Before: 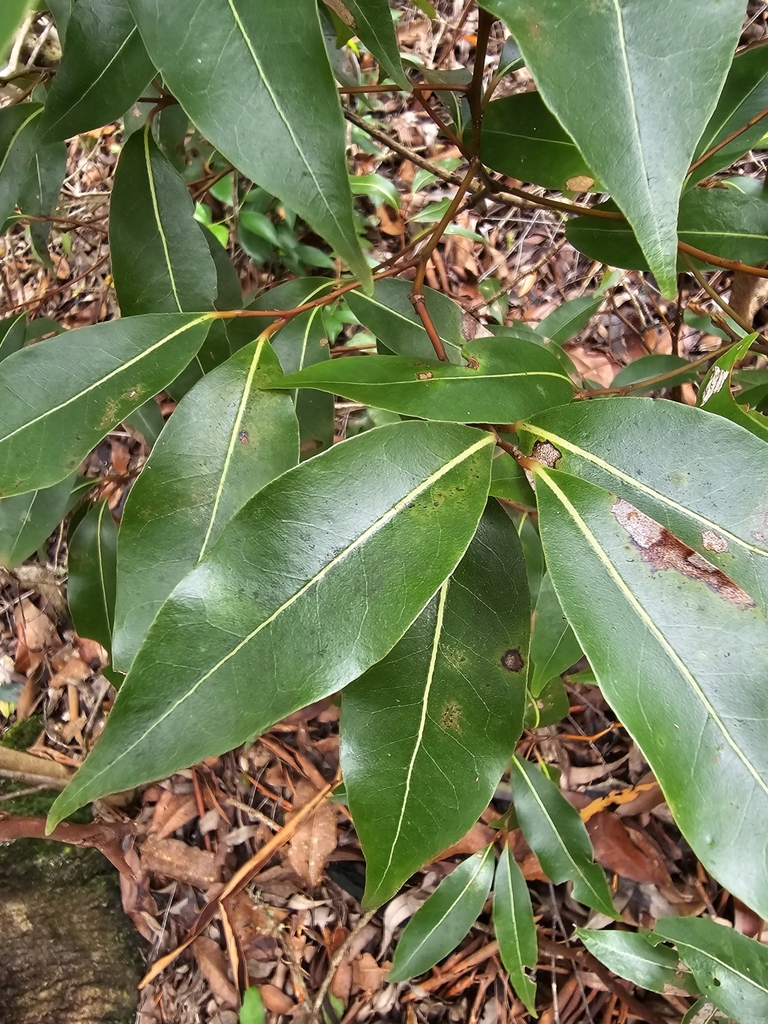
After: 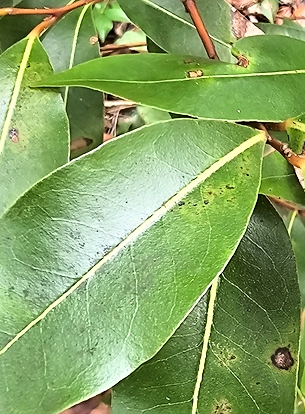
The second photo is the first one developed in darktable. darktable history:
crop: left 30.021%, top 29.55%, right 30.178%, bottom 30.007%
sharpen: on, module defaults
base curve: curves: ch0 [(0, 0) (0.028, 0.03) (0.121, 0.232) (0.46, 0.748) (0.859, 0.968) (1, 1)]
